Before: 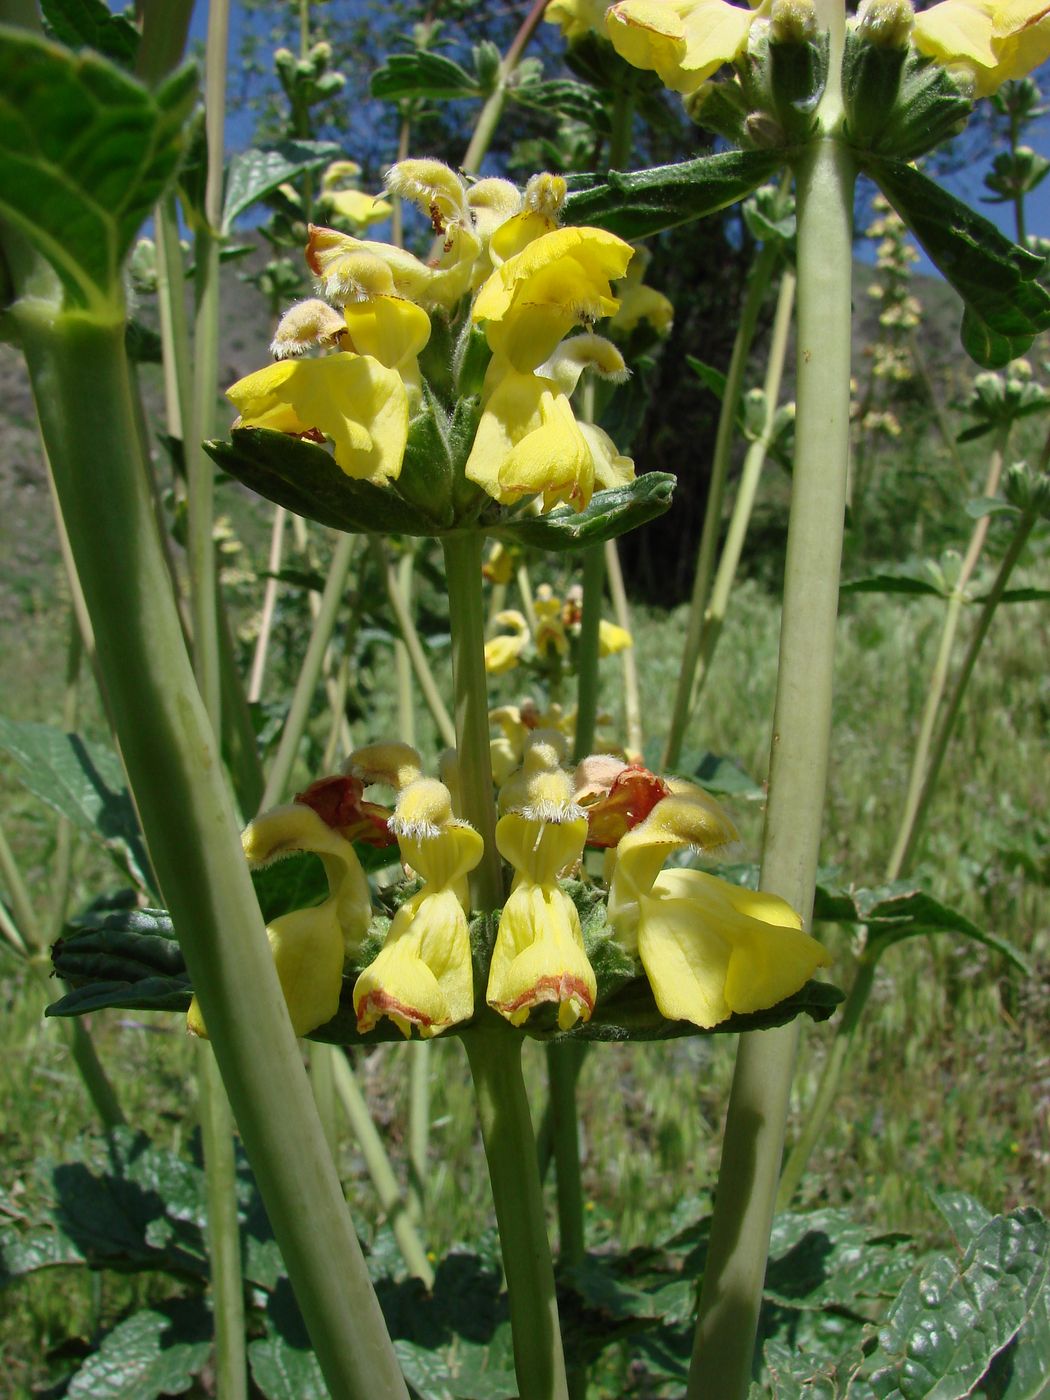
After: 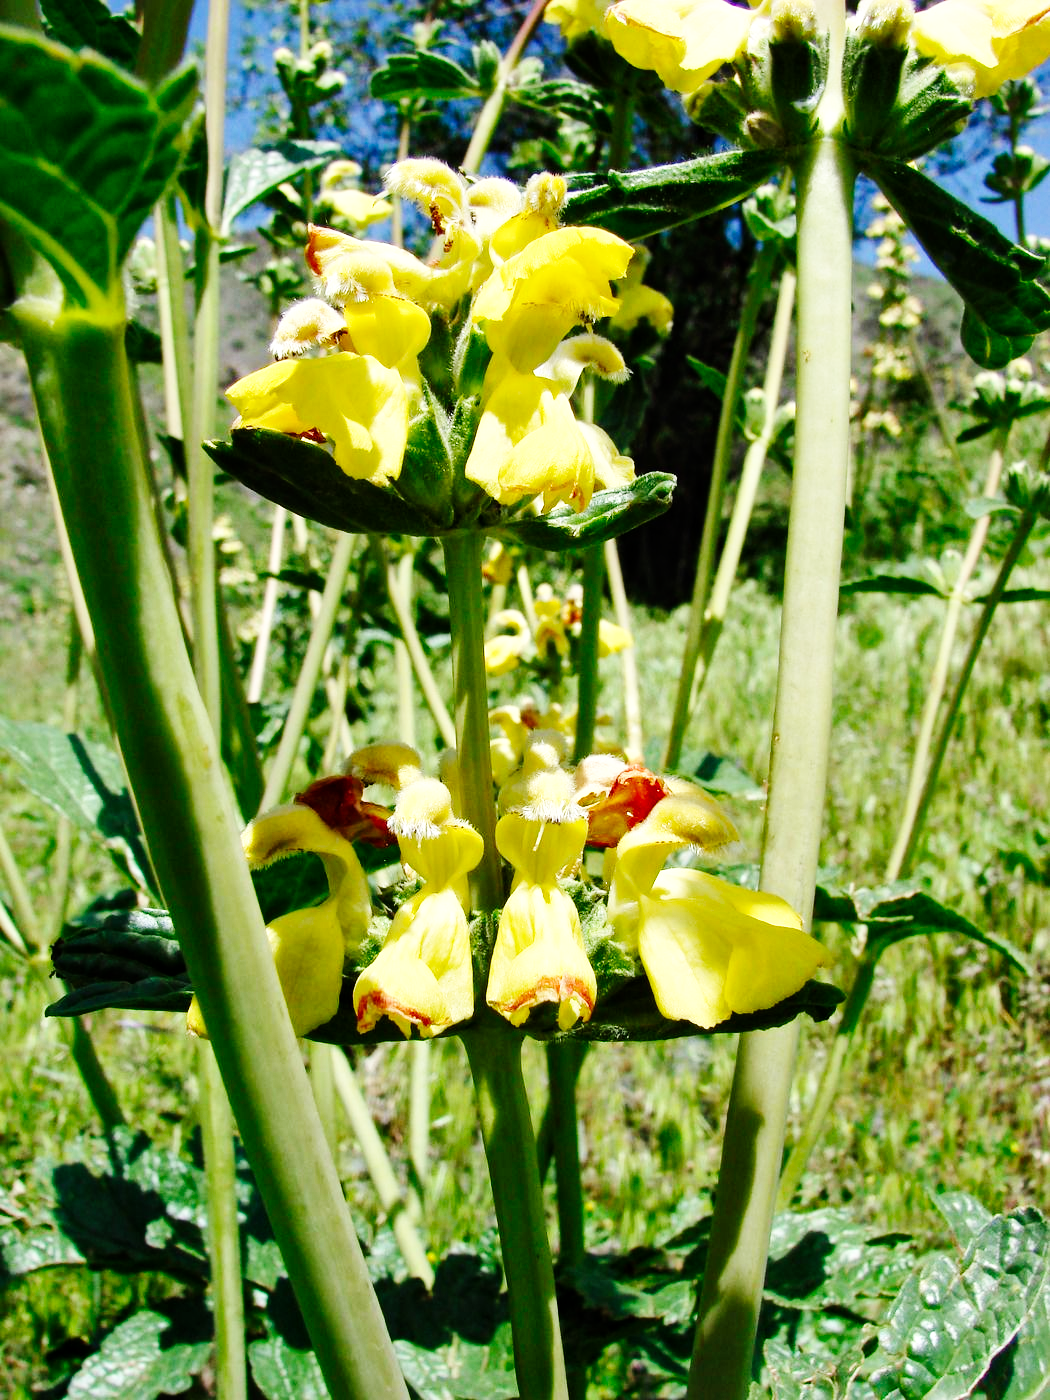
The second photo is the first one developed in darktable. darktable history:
local contrast: mode bilateral grid, contrast 28, coarseness 17, detail 116%, midtone range 0.2
base curve: curves: ch0 [(0, 0) (0, 0) (0.002, 0.001) (0.008, 0.003) (0.019, 0.011) (0.037, 0.037) (0.064, 0.11) (0.102, 0.232) (0.152, 0.379) (0.216, 0.524) (0.296, 0.665) (0.394, 0.789) (0.512, 0.881) (0.651, 0.945) (0.813, 0.986) (1, 1)], preserve colors none
